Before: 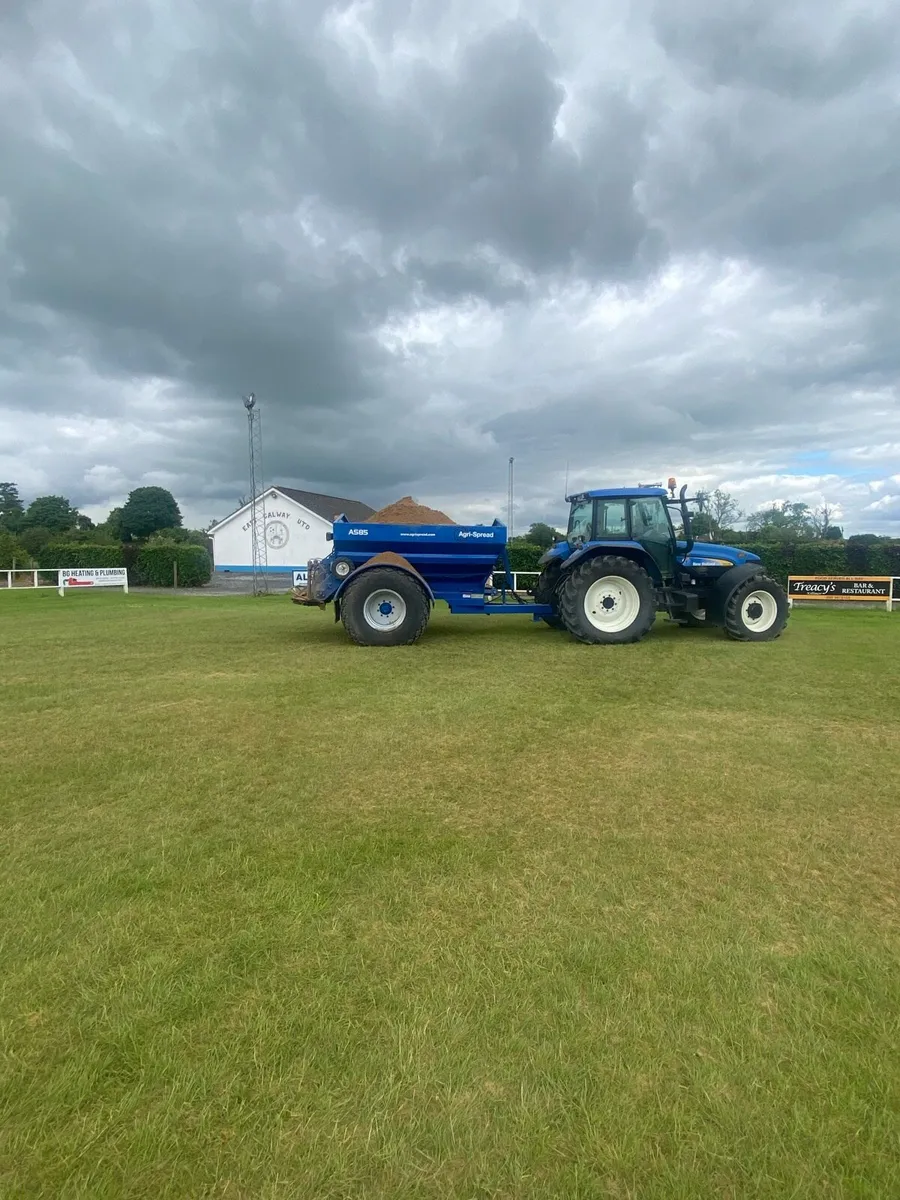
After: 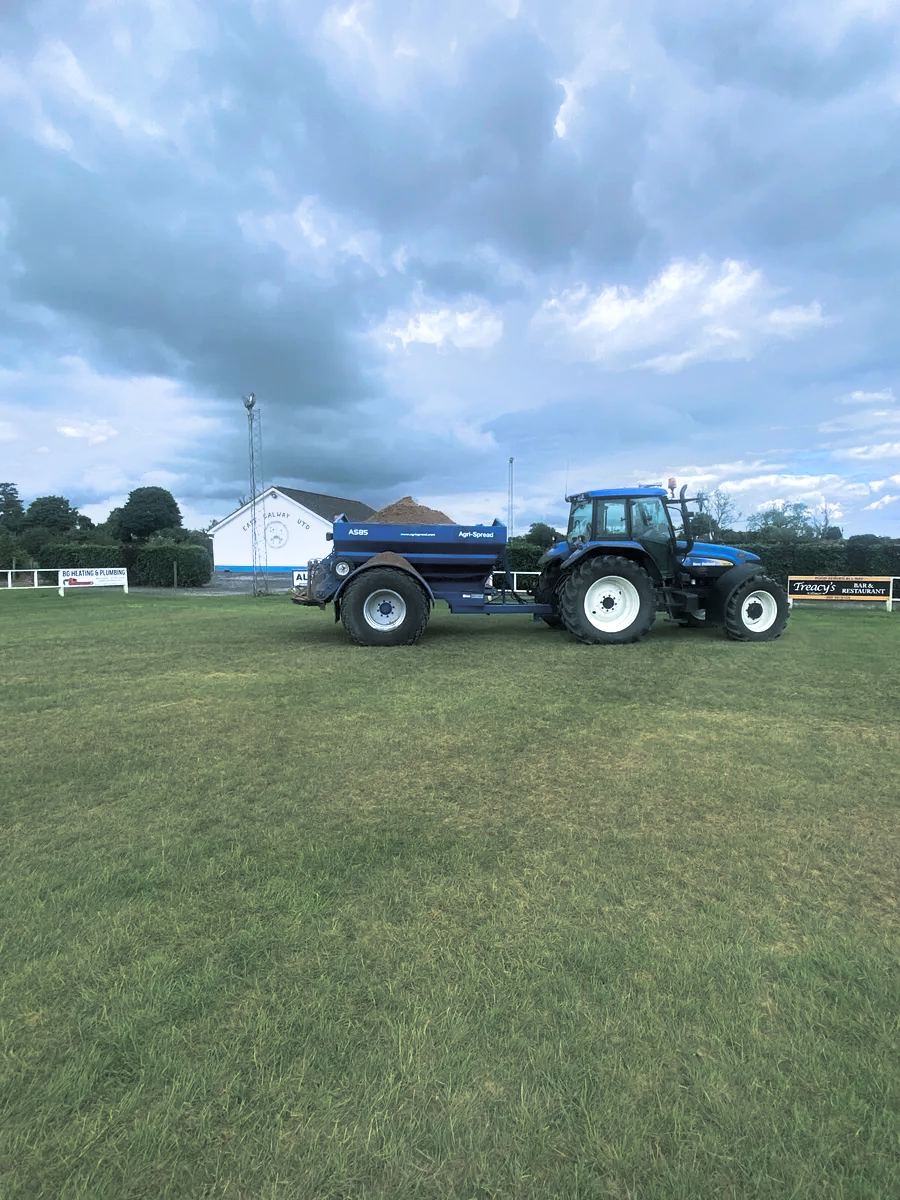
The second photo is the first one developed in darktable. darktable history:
color calibration: x 0.372, y 0.386, temperature 4283.97 K
white balance: red 1.004, blue 1.024
levels: mode automatic, black 0.023%, white 99.97%, levels [0.062, 0.494, 0.925]
split-toning: shadows › hue 201.6°, shadows › saturation 0.16, highlights › hue 50.4°, highlights › saturation 0.2, balance -49.9
tone equalizer: -7 EV -0.63 EV, -6 EV 1 EV, -5 EV -0.45 EV, -4 EV 0.43 EV, -3 EV 0.41 EV, -2 EV 0.15 EV, -1 EV -0.15 EV, +0 EV -0.39 EV, smoothing diameter 25%, edges refinement/feathering 10, preserve details guided filter
